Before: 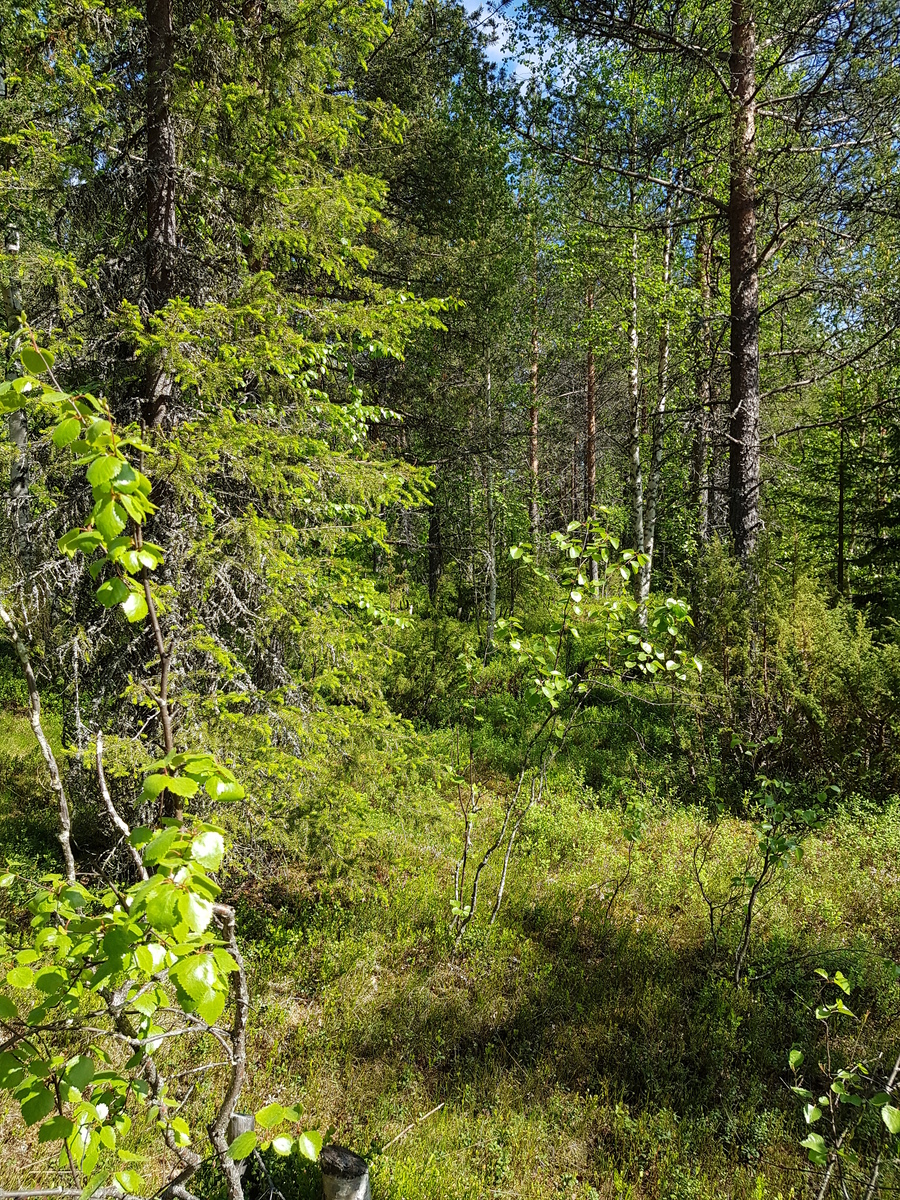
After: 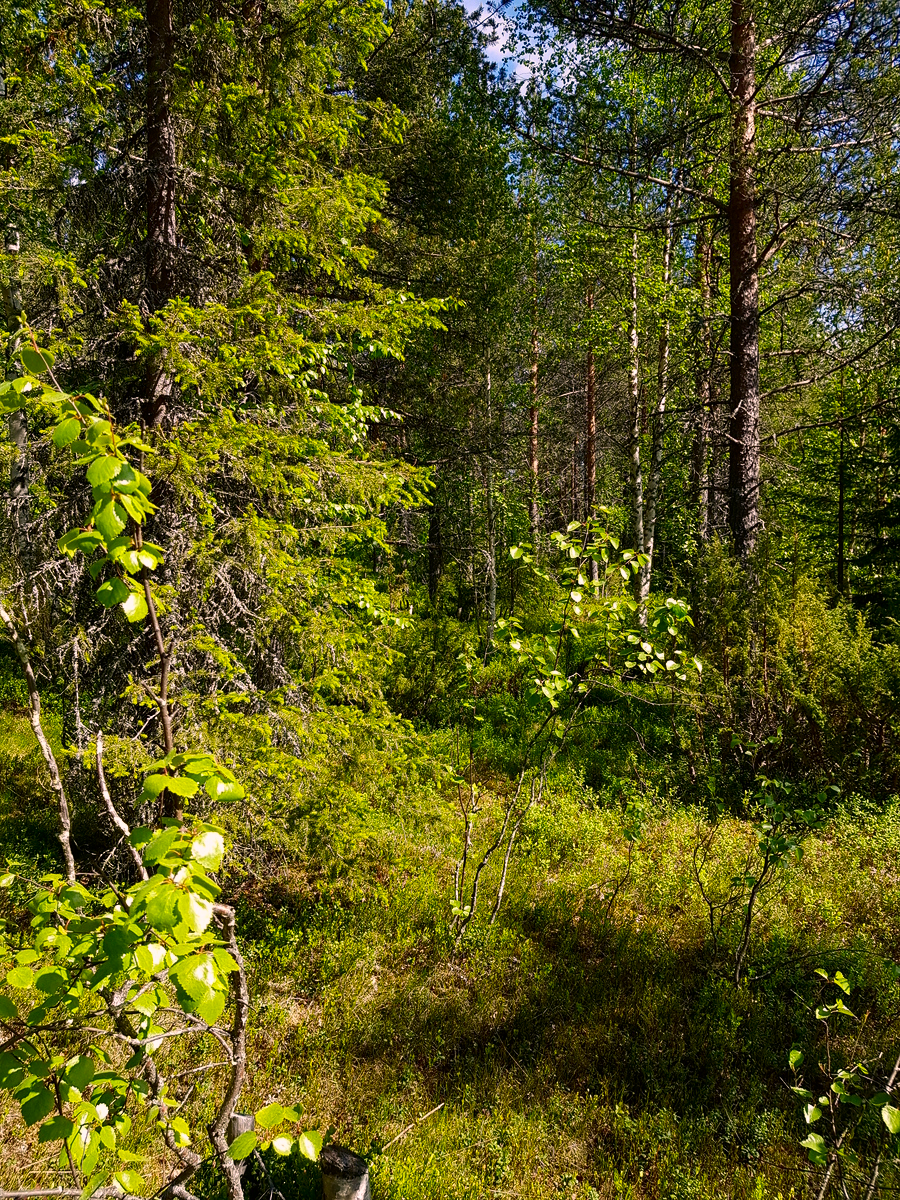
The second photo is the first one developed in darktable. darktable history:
shadows and highlights: shadows -21.12, highlights 99.53, soften with gaussian
contrast brightness saturation: contrast 0.116, brightness -0.122, saturation 0.197
color correction: highlights a* 12.66, highlights b* 5.54
